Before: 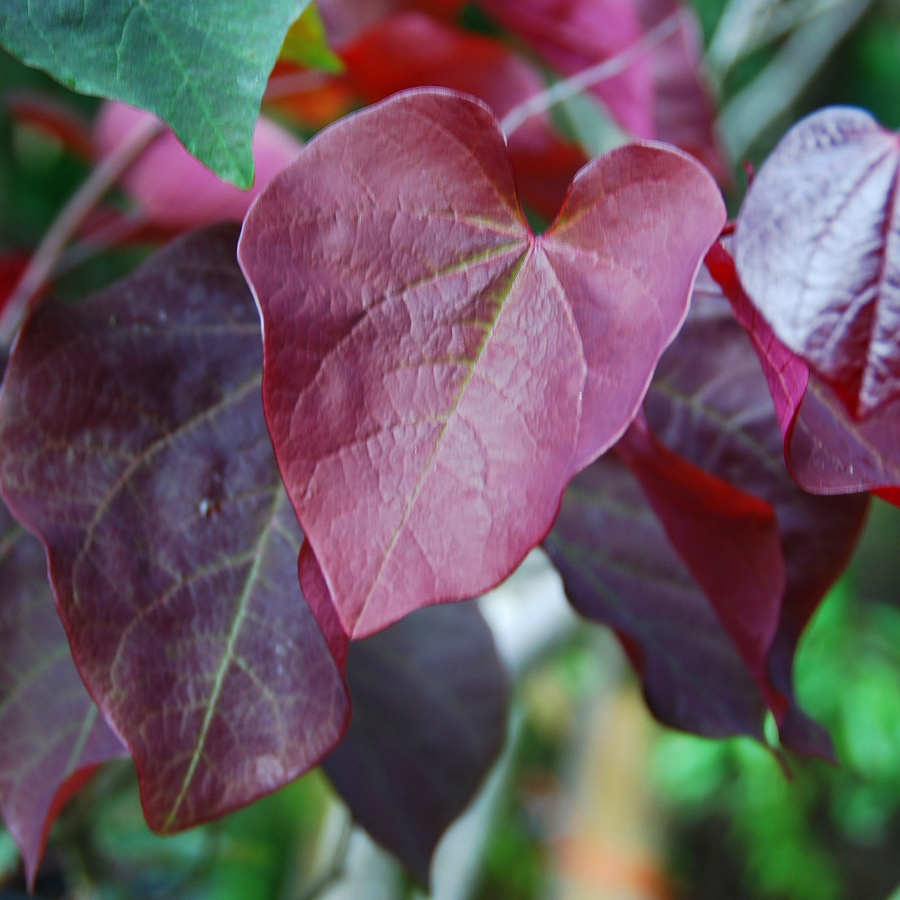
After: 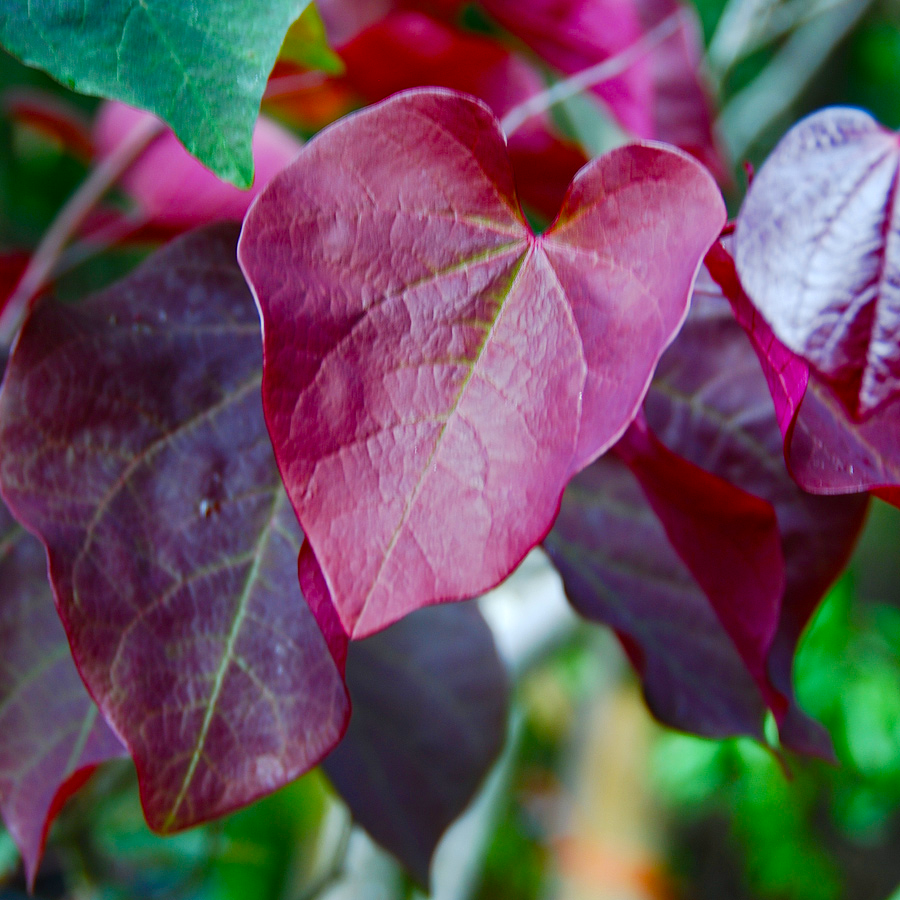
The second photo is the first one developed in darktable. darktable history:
color balance rgb: perceptual saturation grading › global saturation 24.446%, perceptual saturation grading › highlights -24.485%, perceptual saturation grading › mid-tones 24.556%, perceptual saturation grading › shadows 39.793%, contrast 4.737%
